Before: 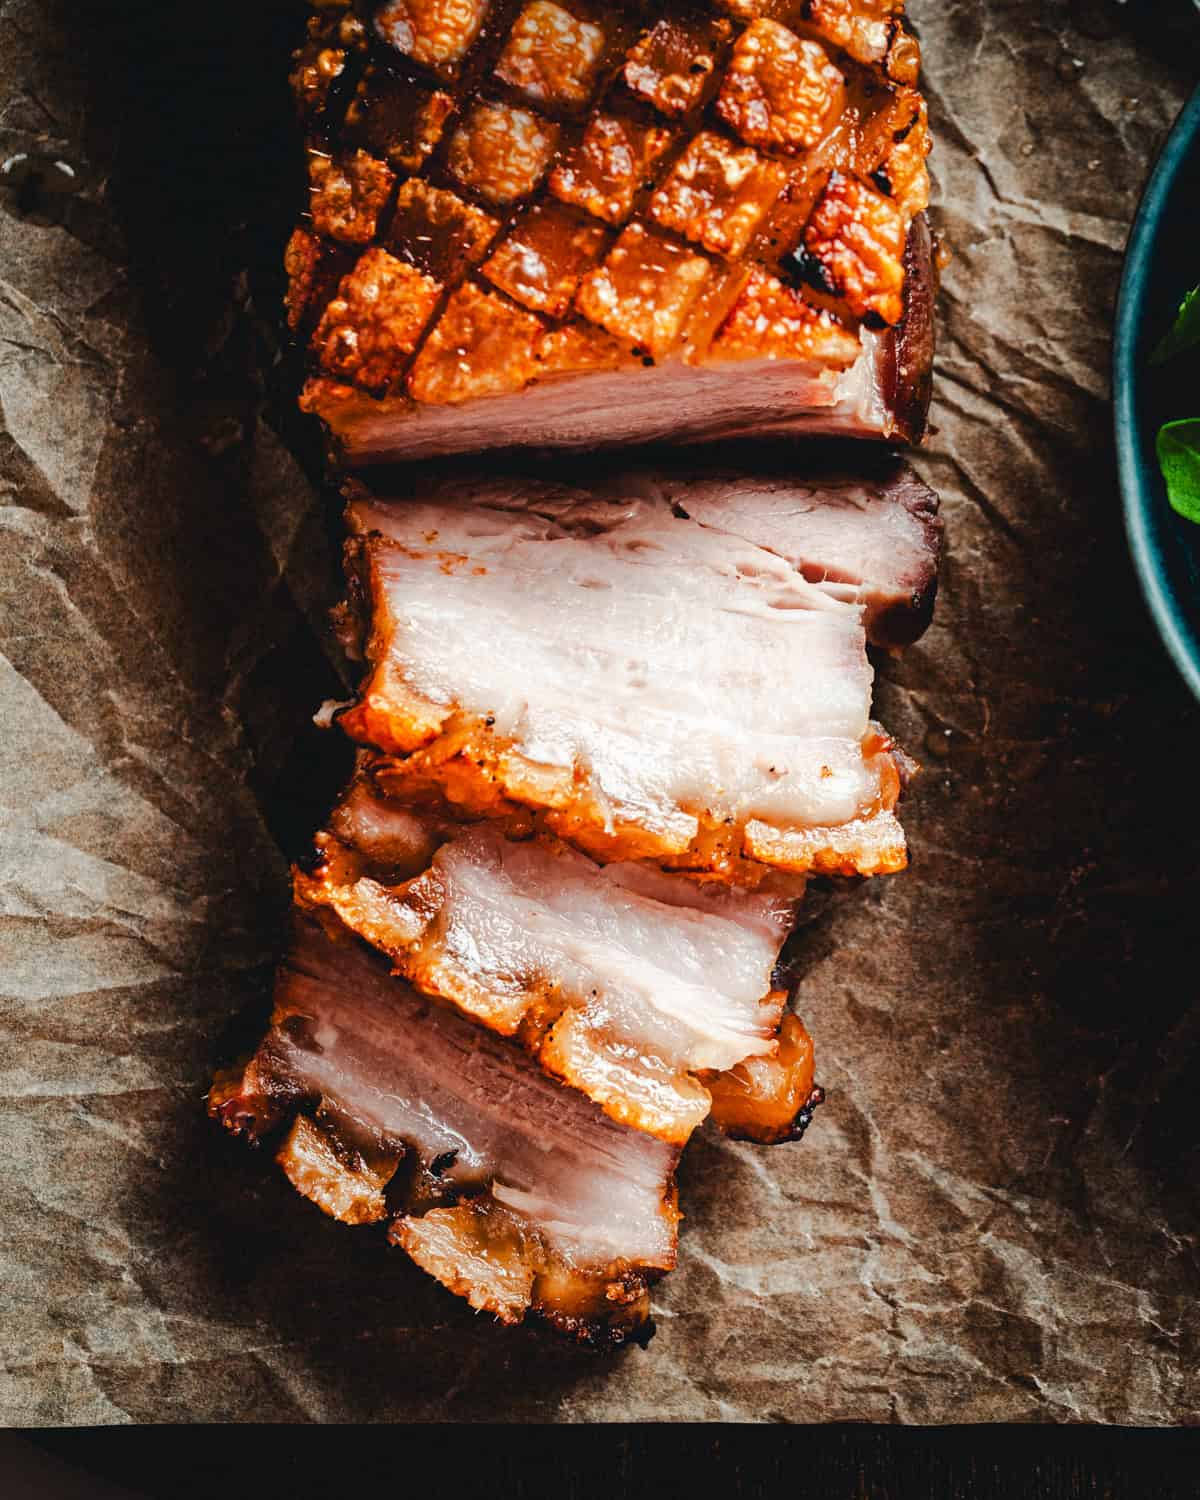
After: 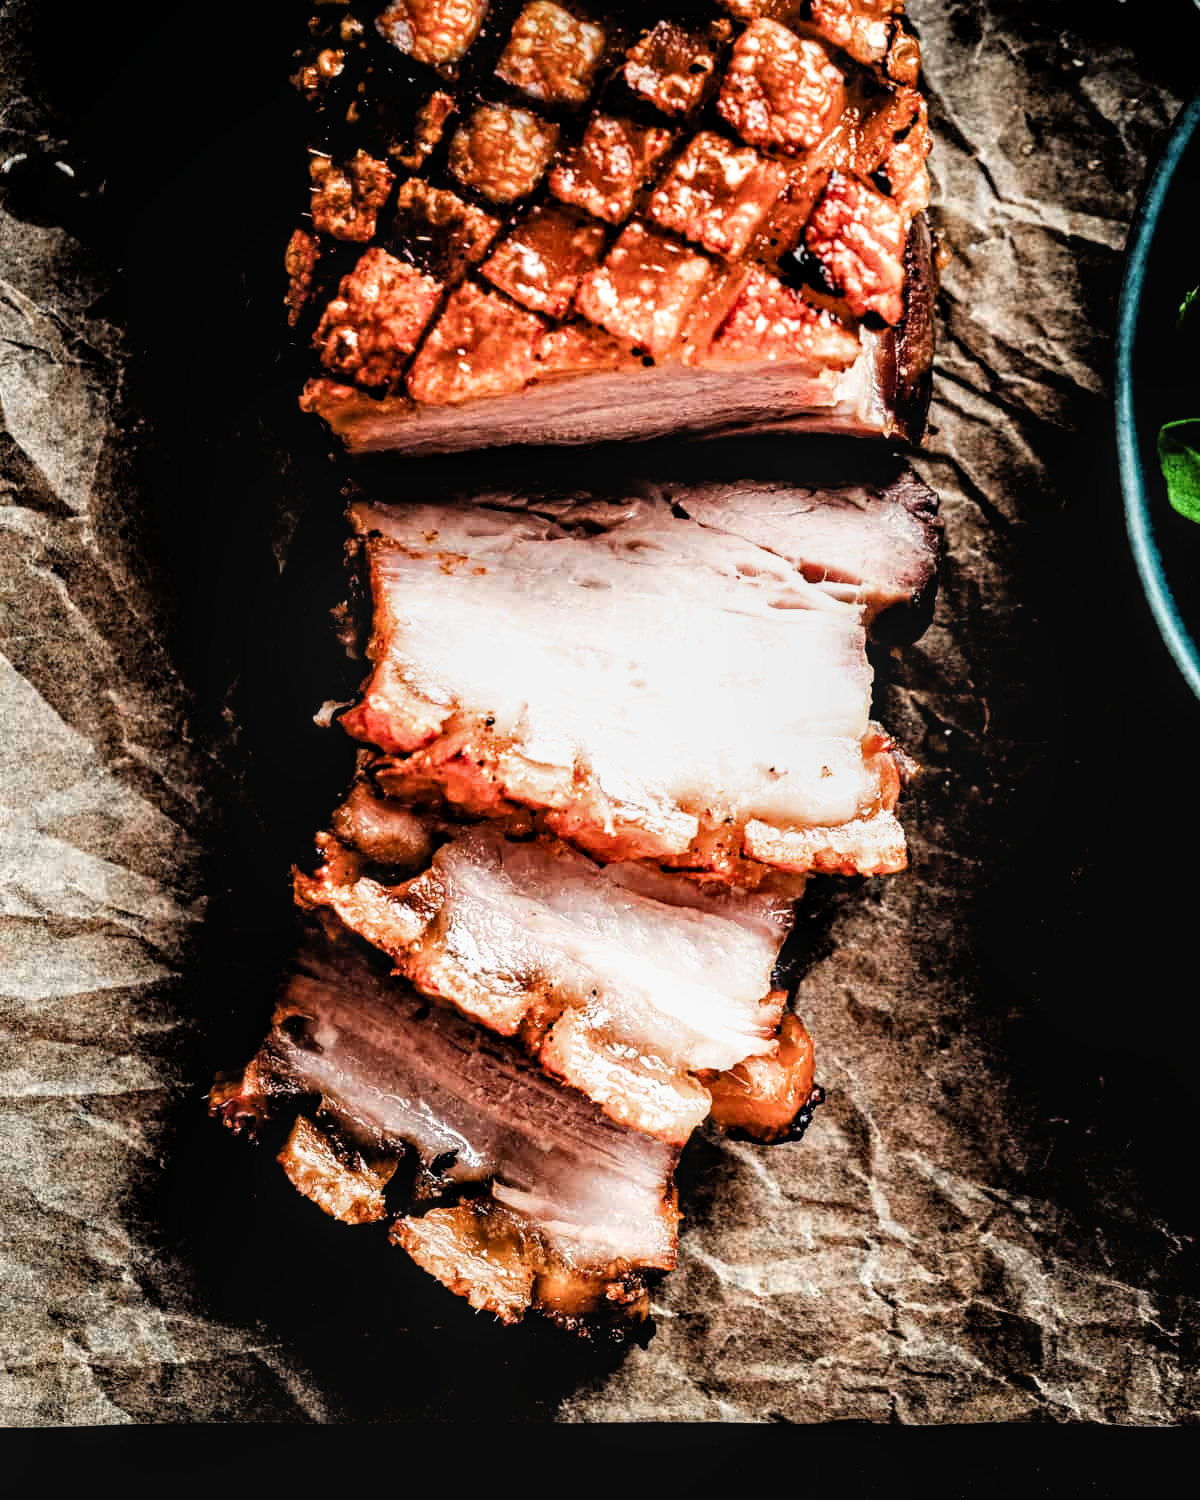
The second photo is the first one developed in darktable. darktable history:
local contrast: on, module defaults
filmic rgb: black relative exposure -3.57 EV, white relative exposure 2.29 EV, hardness 3.41
exposure: exposure 0.161 EV
